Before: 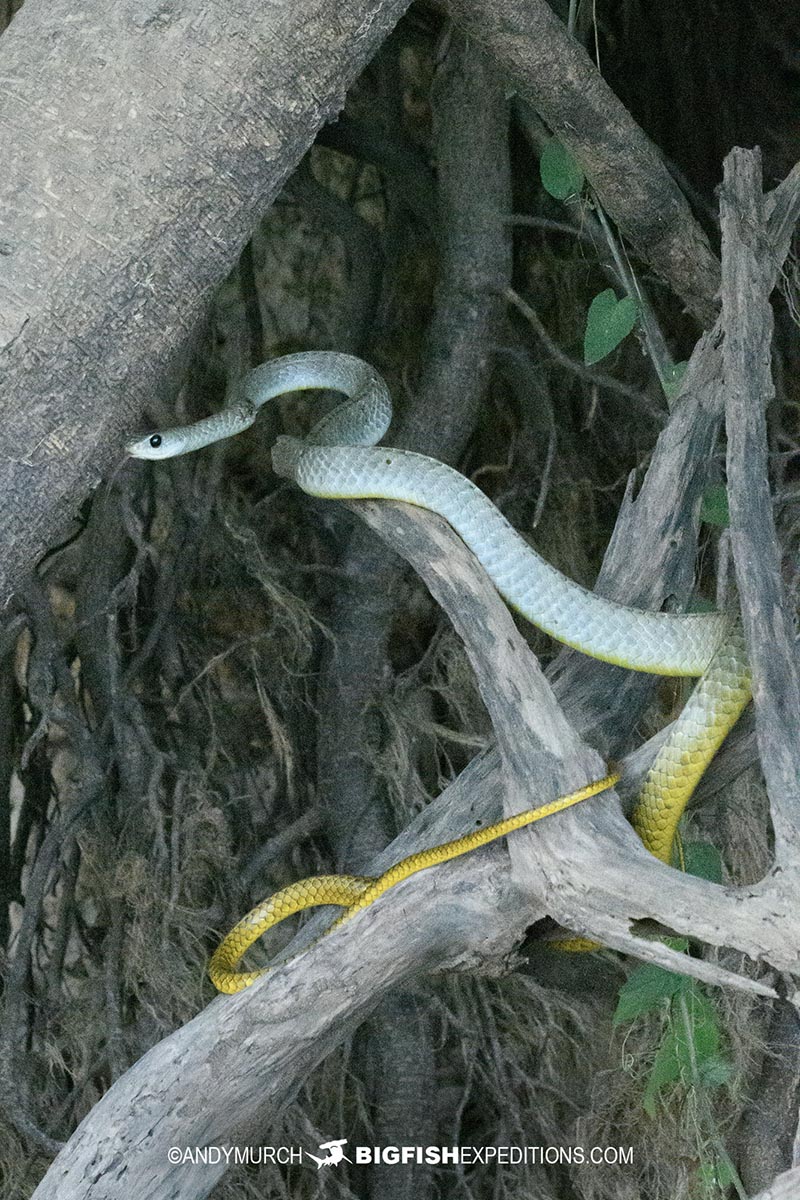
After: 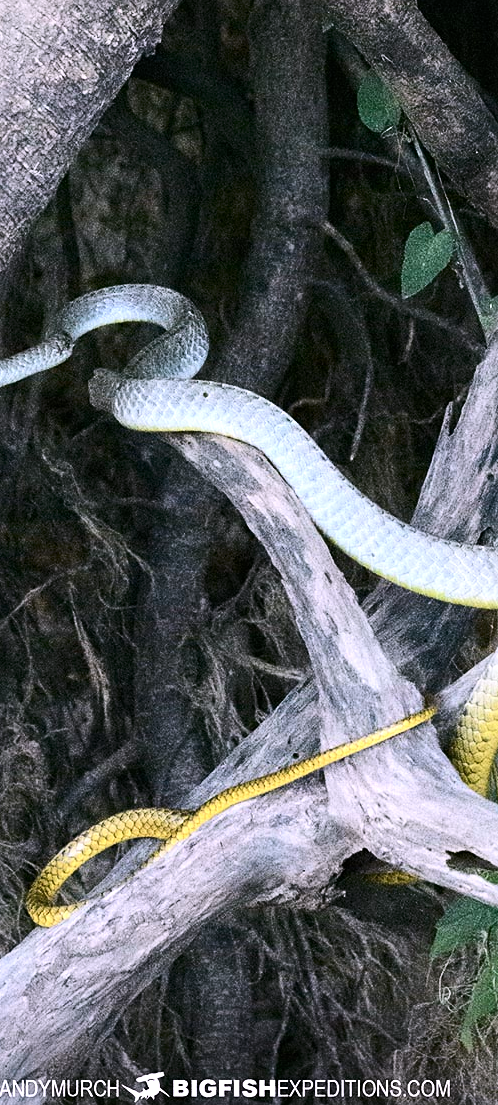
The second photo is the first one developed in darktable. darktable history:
crop and rotate: left 22.918%, top 5.629%, right 14.711%, bottom 2.247%
contrast brightness saturation: contrast 0.22
white balance: red 1.066, blue 1.119
sharpen: amount 0.2
tone equalizer: -8 EV -0.417 EV, -7 EV -0.389 EV, -6 EV -0.333 EV, -5 EV -0.222 EV, -3 EV 0.222 EV, -2 EV 0.333 EV, -1 EV 0.389 EV, +0 EV 0.417 EV, edges refinement/feathering 500, mask exposure compensation -1.57 EV, preserve details no
